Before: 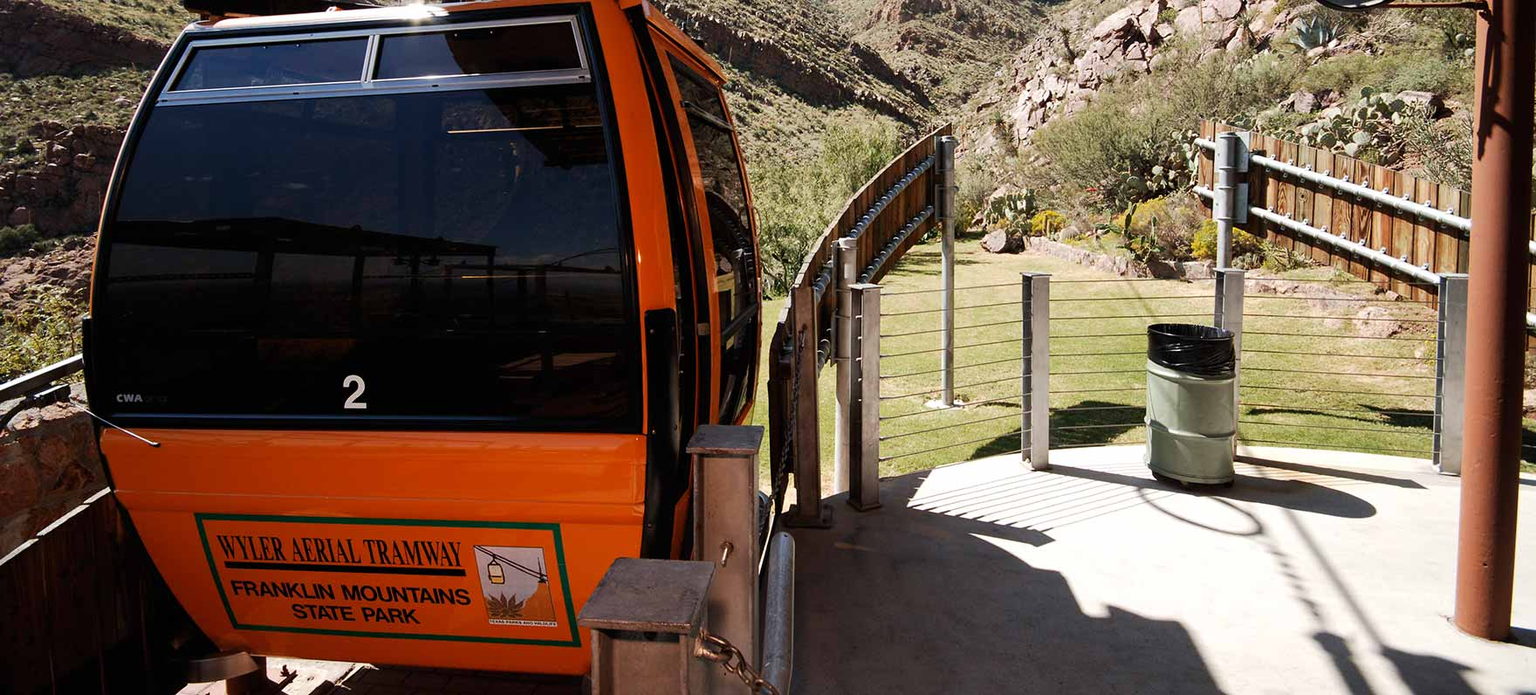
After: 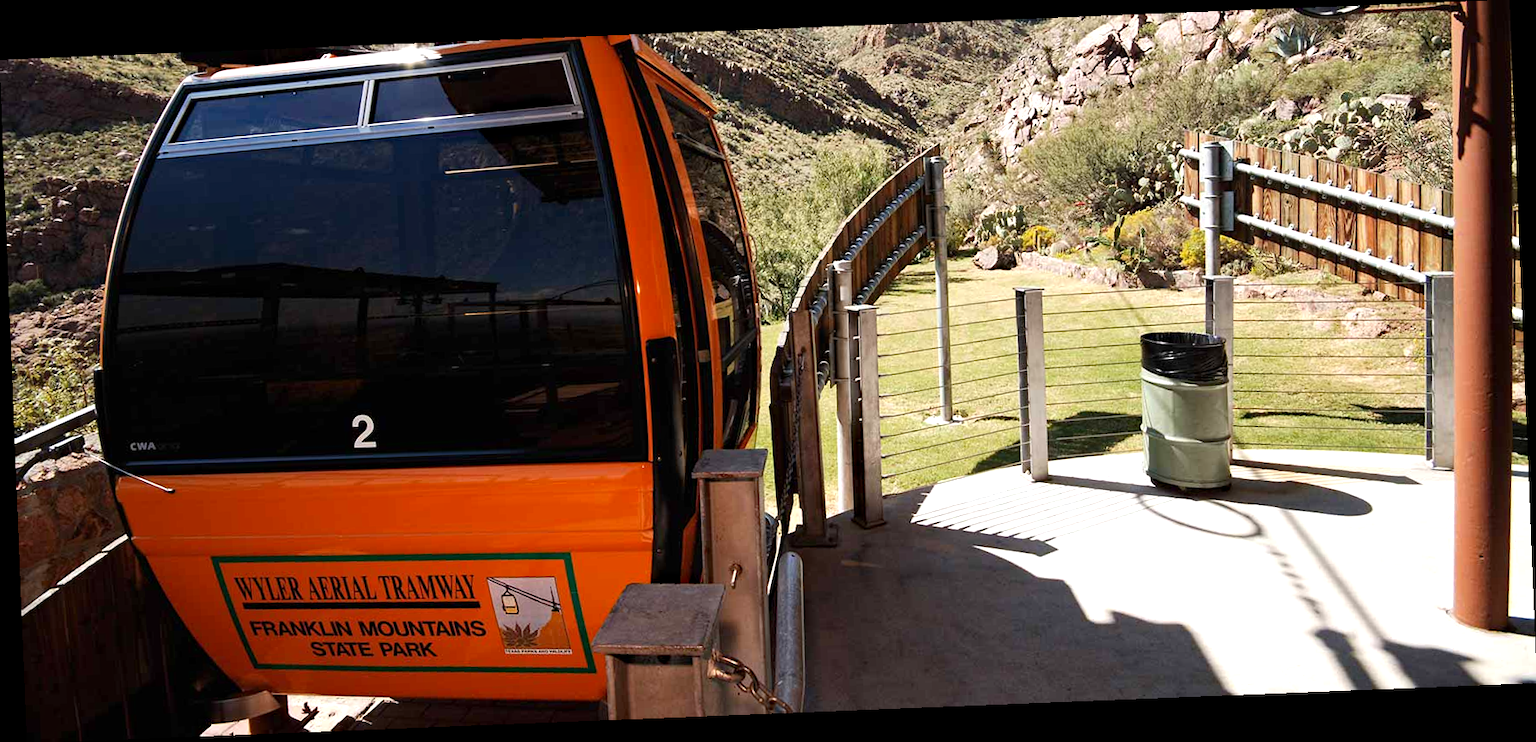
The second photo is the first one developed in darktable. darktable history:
haze removal: compatibility mode true, adaptive false
rotate and perspective: rotation -2.29°, automatic cropping off
exposure: exposure 0.376 EV, compensate highlight preservation false
